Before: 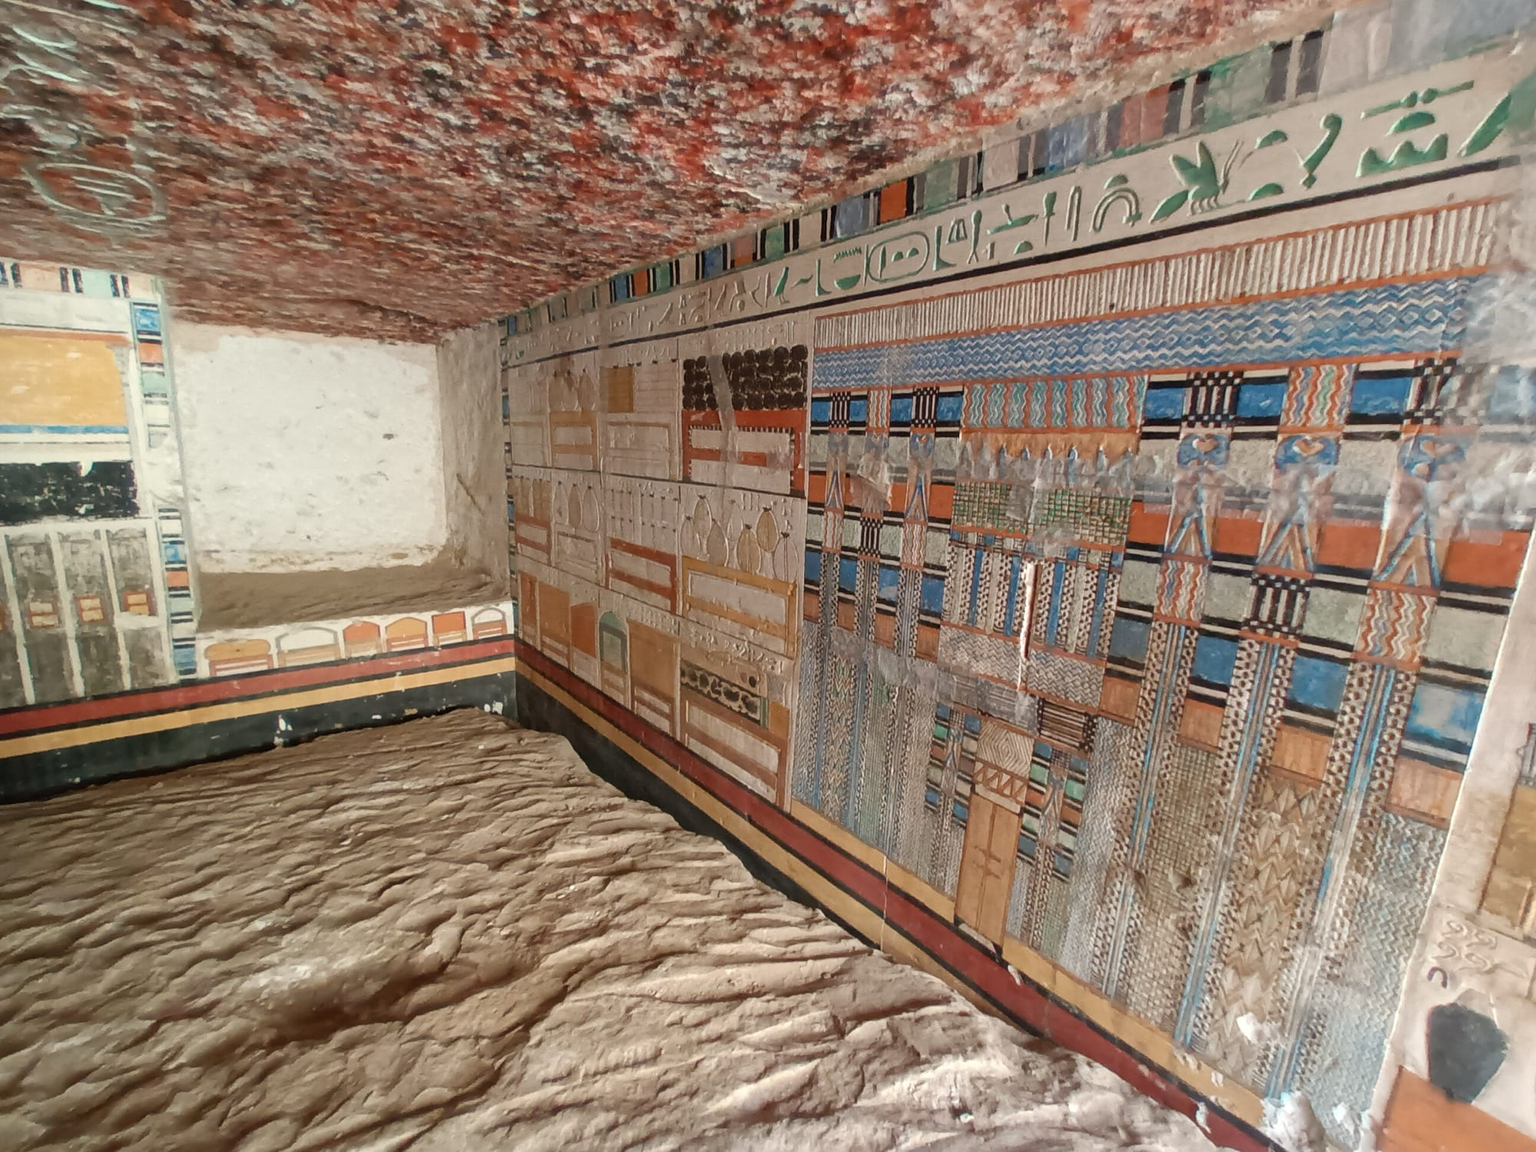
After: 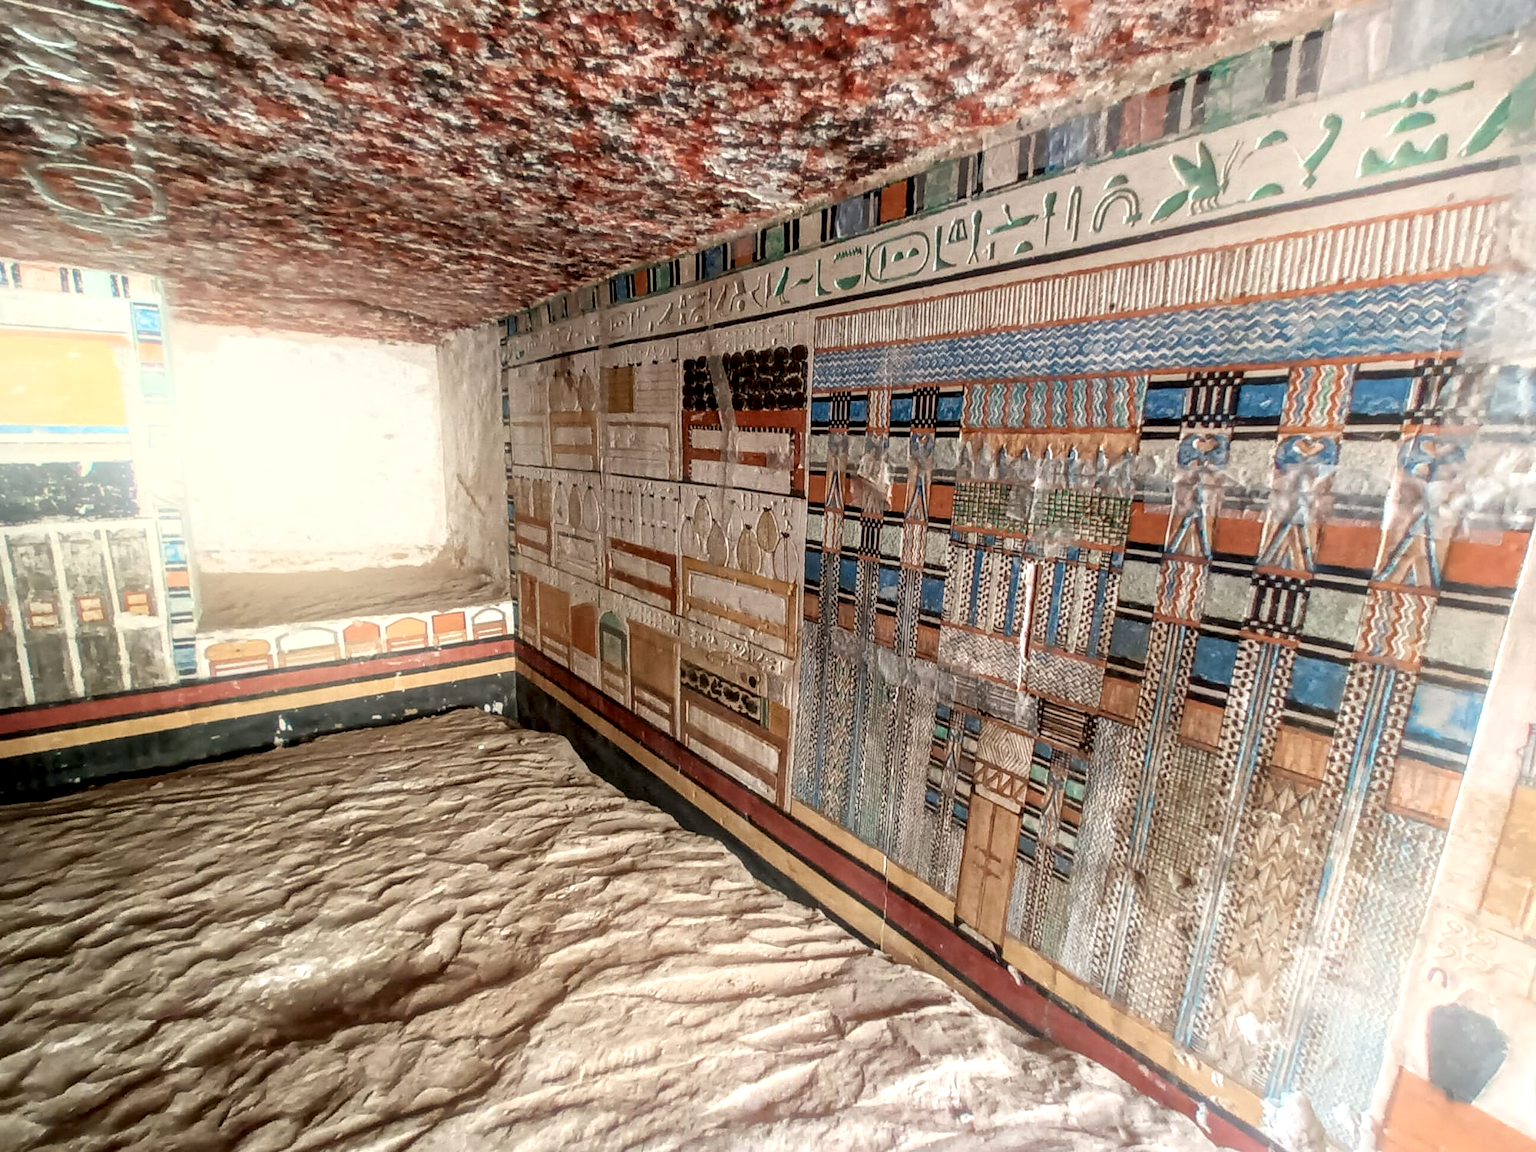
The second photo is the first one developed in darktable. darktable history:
local contrast: highlights 19%, detail 186%
bloom: on, module defaults
